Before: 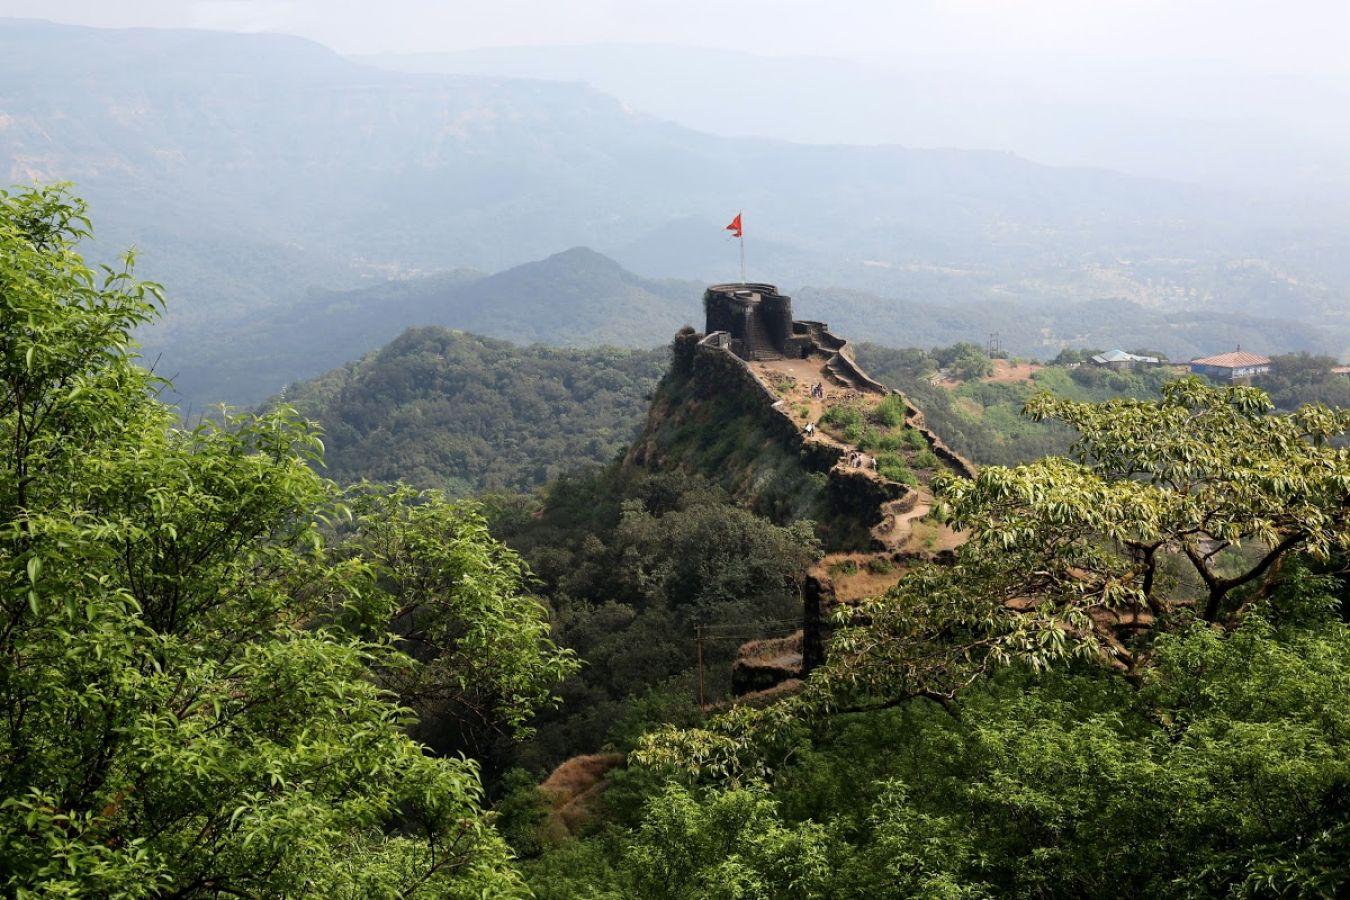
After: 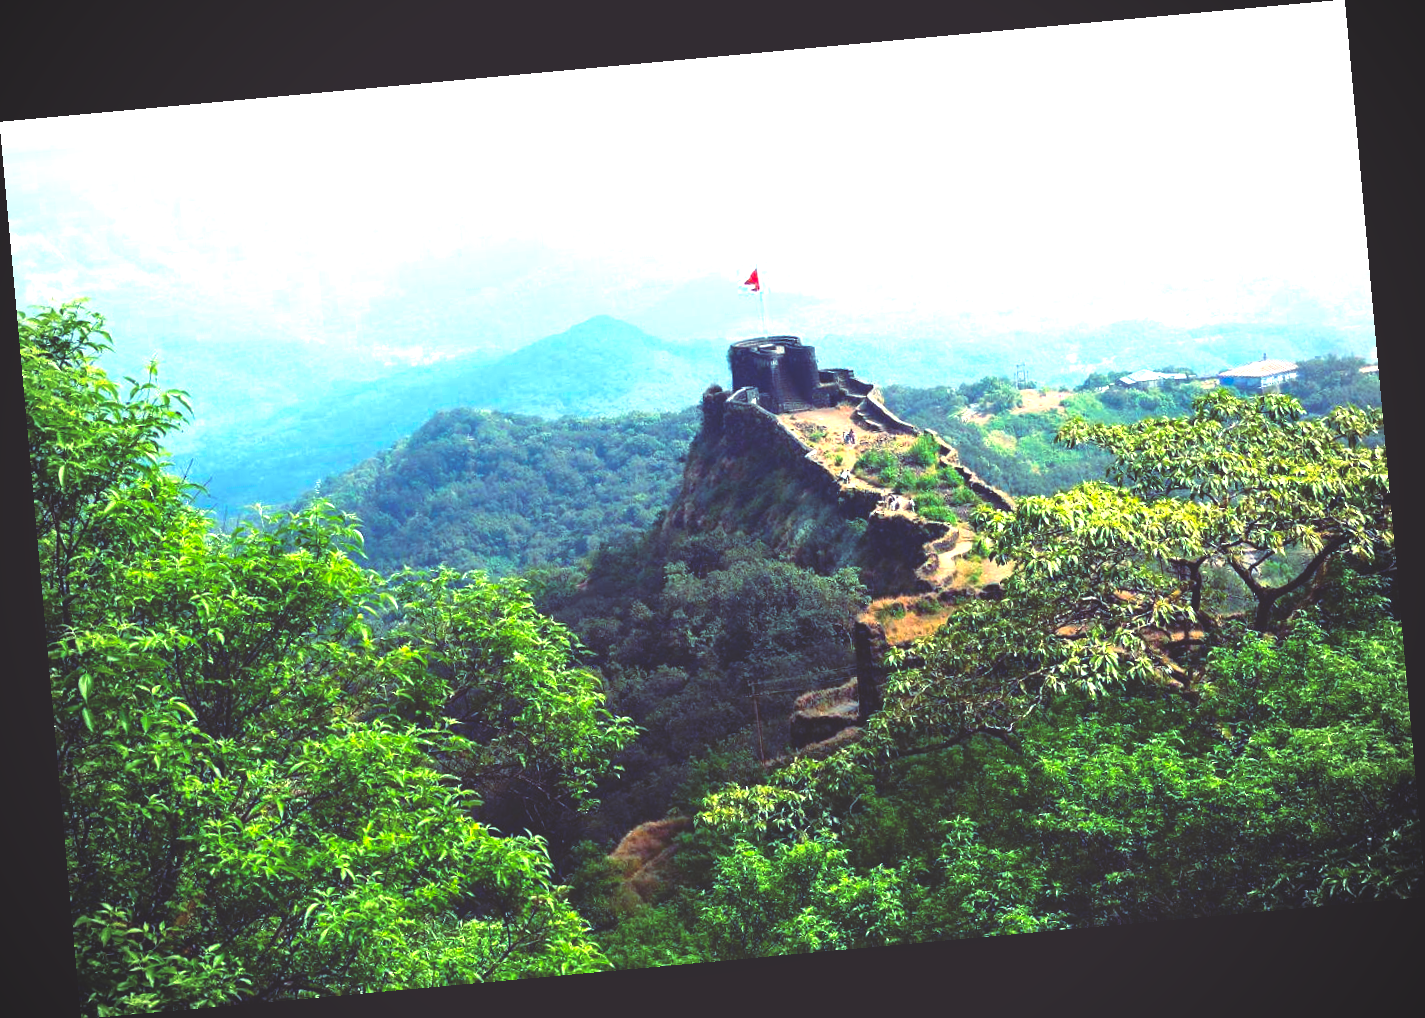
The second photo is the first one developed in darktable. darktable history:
white balance: red 1.004, blue 1.024
exposure: black level correction 0, exposure 1.3 EV, compensate exposure bias true, compensate highlight preservation false
rotate and perspective: rotation -5.2°, automatic cropping off
rgb curve: curves: ch0 [(0, 0.186) (0.314, 0.284) (0.576, 0.466) (0.805, 0.691) (0.936, 0.886)]; ch1 [(0, 0.186) (0.314, 0.284) (0.581, 0.534) (0.771, 0.746) (0.936, 0.958)]; ch2 [(0, 0.216) (0.275, 0.39) (1, 1)], mode RGB, independent channels, compensate middle gray true, preserve colors none
color balance rgb: linear chroma grading › global chroma 15%, perceptual saturation grading › global saturation 30%
color correction: highlights a* -4.98, highlights b* -3.76, shadows a* 3.83, shadows b* 4.08
vignetting: on, module defaults
local contrast: mode bilateral grid, contrast 15, coarseness 36, detail 105%, midtone range 0.2
